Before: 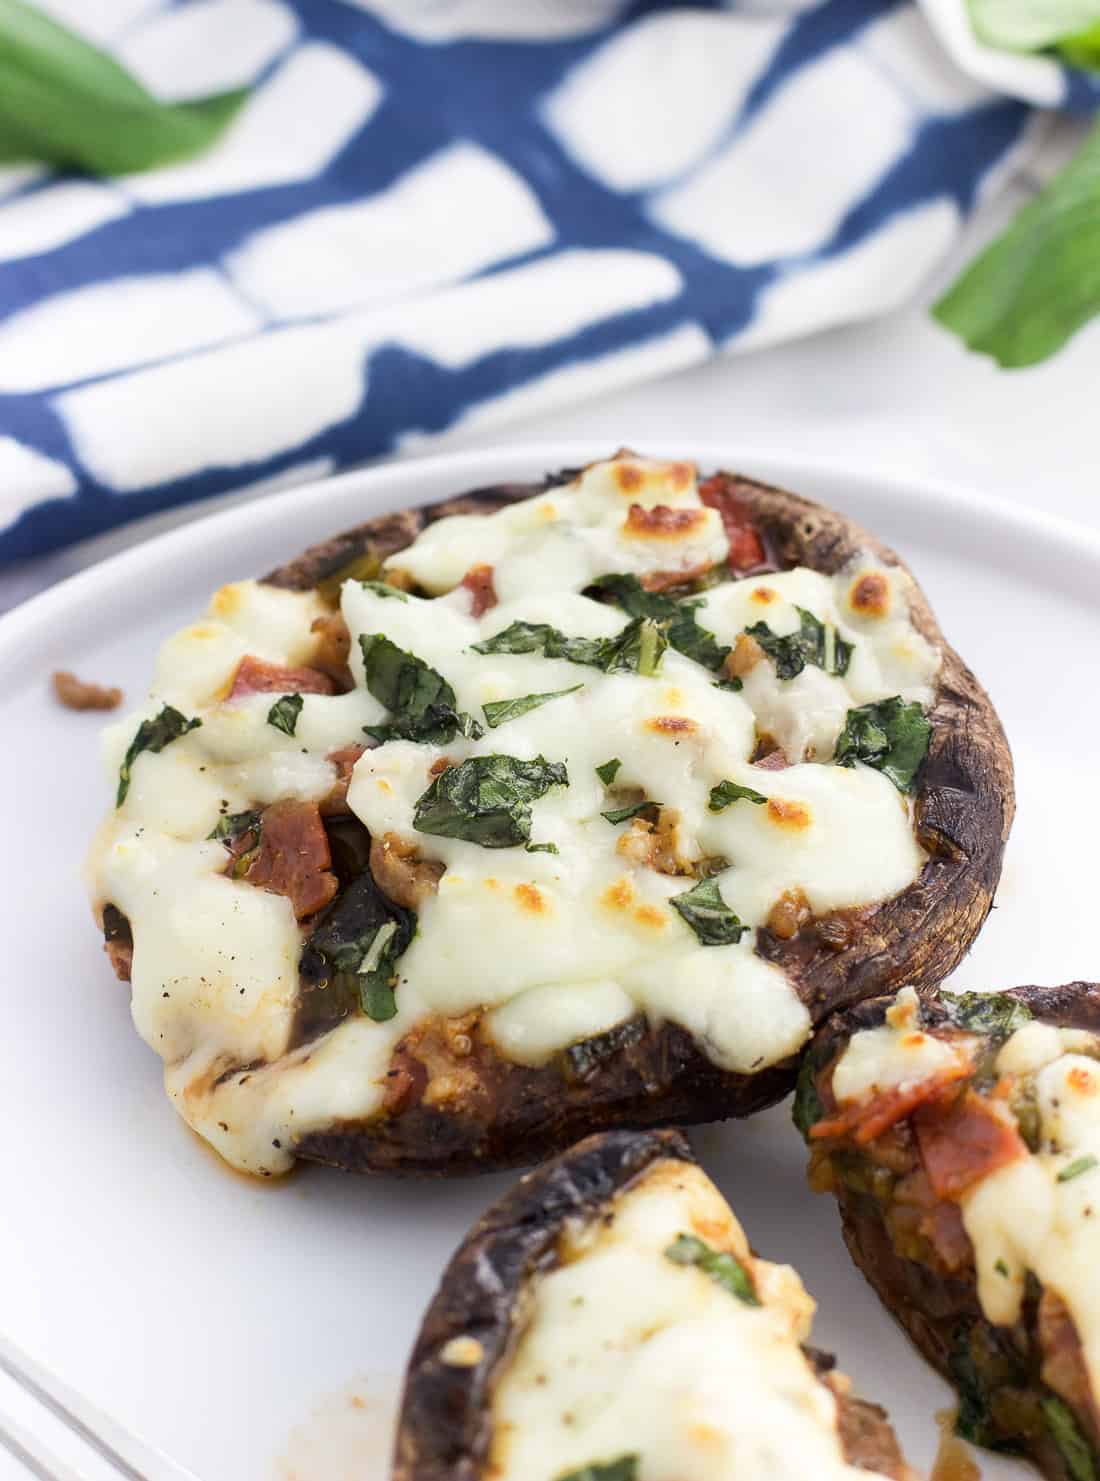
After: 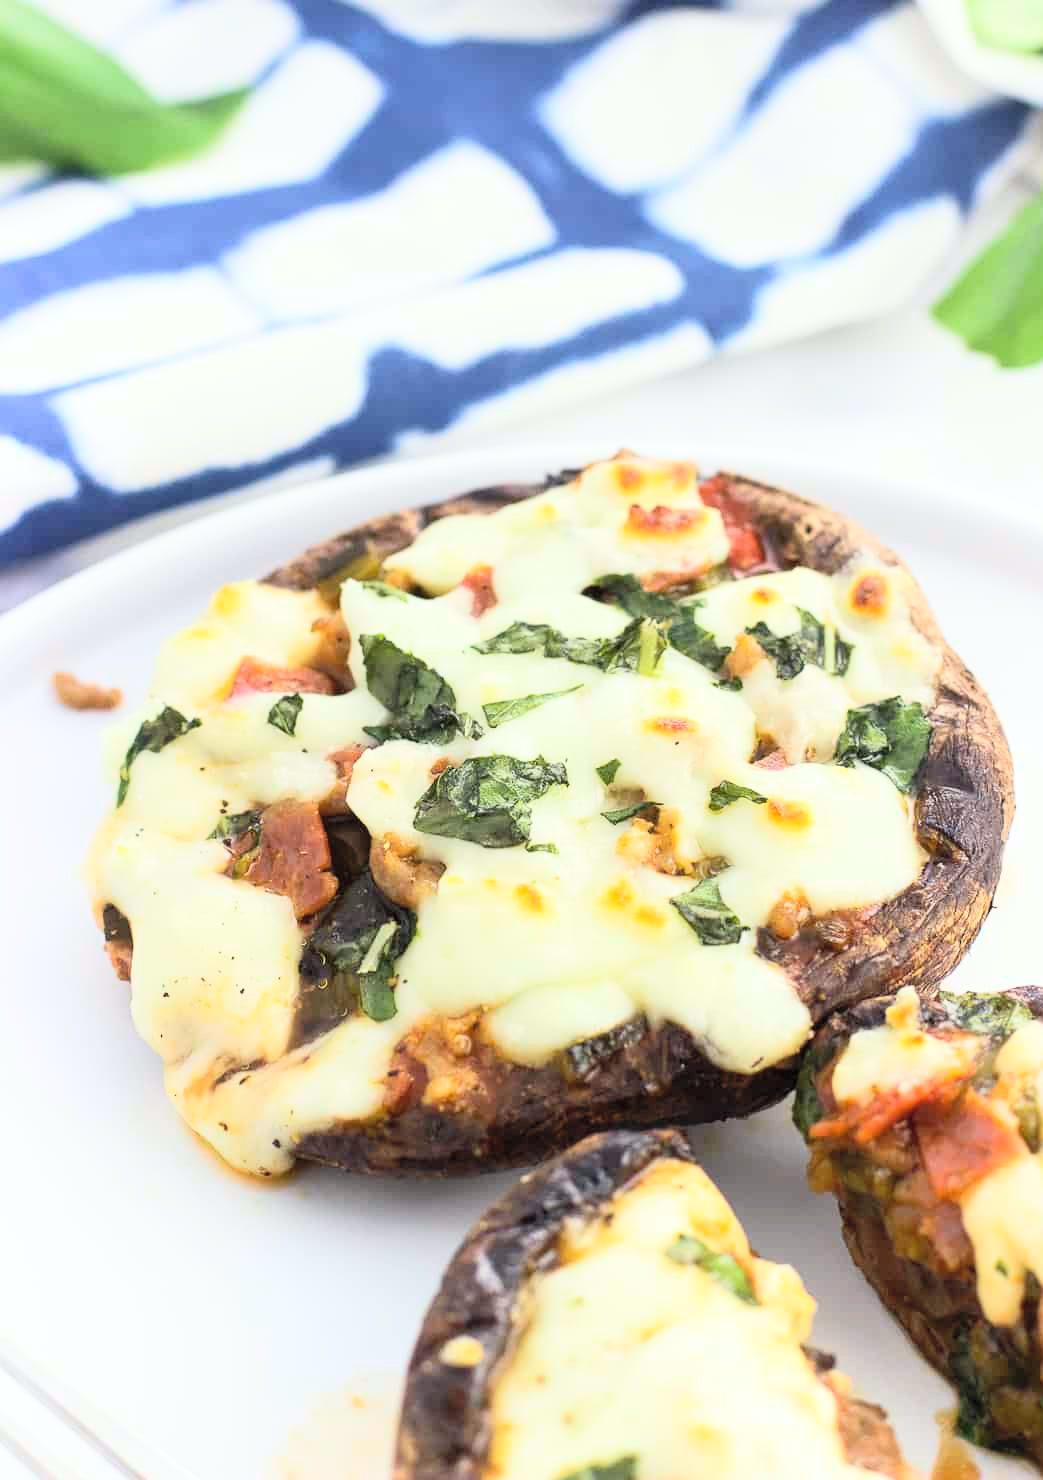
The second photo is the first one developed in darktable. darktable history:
color correction: highlights a* -2.68, highlights b* 2.57
global tonemap: drago (0.7, 100)
crop and rotate: right 5.167%
contrast brightness saturation: contrast 0.23, brightness 0.1, saturation 0.29
